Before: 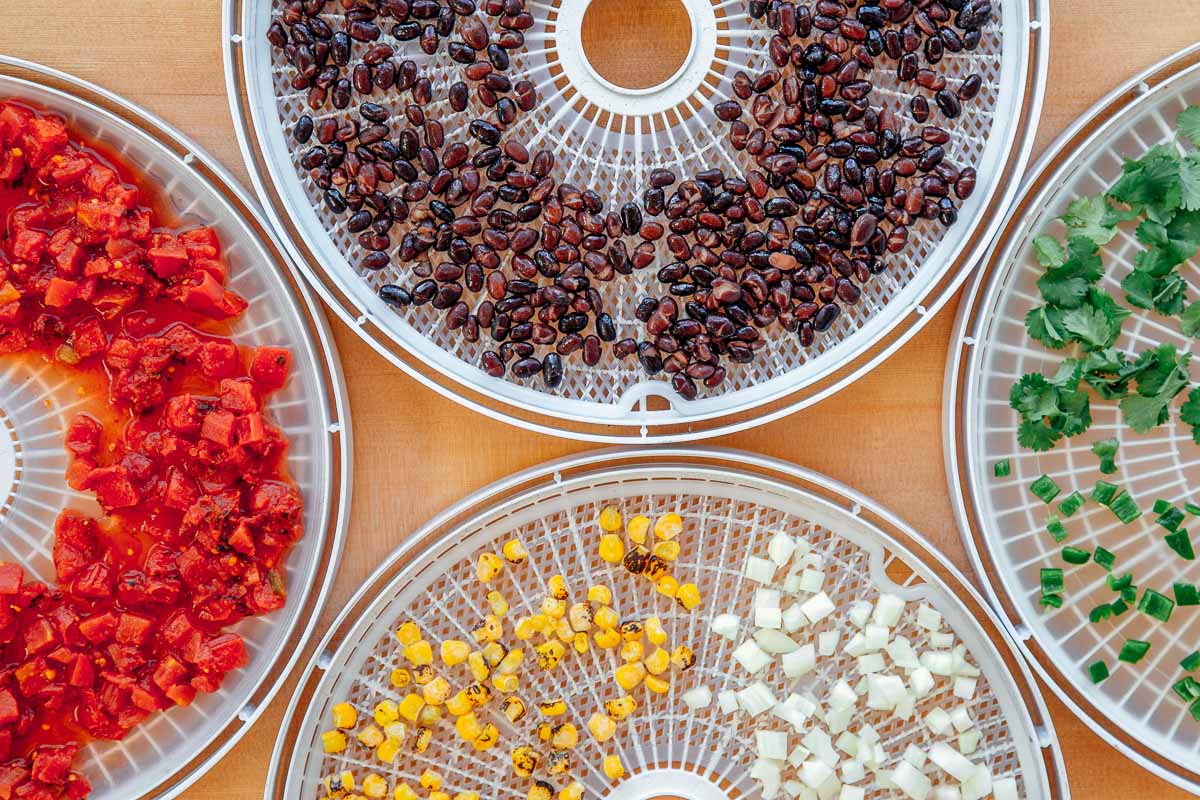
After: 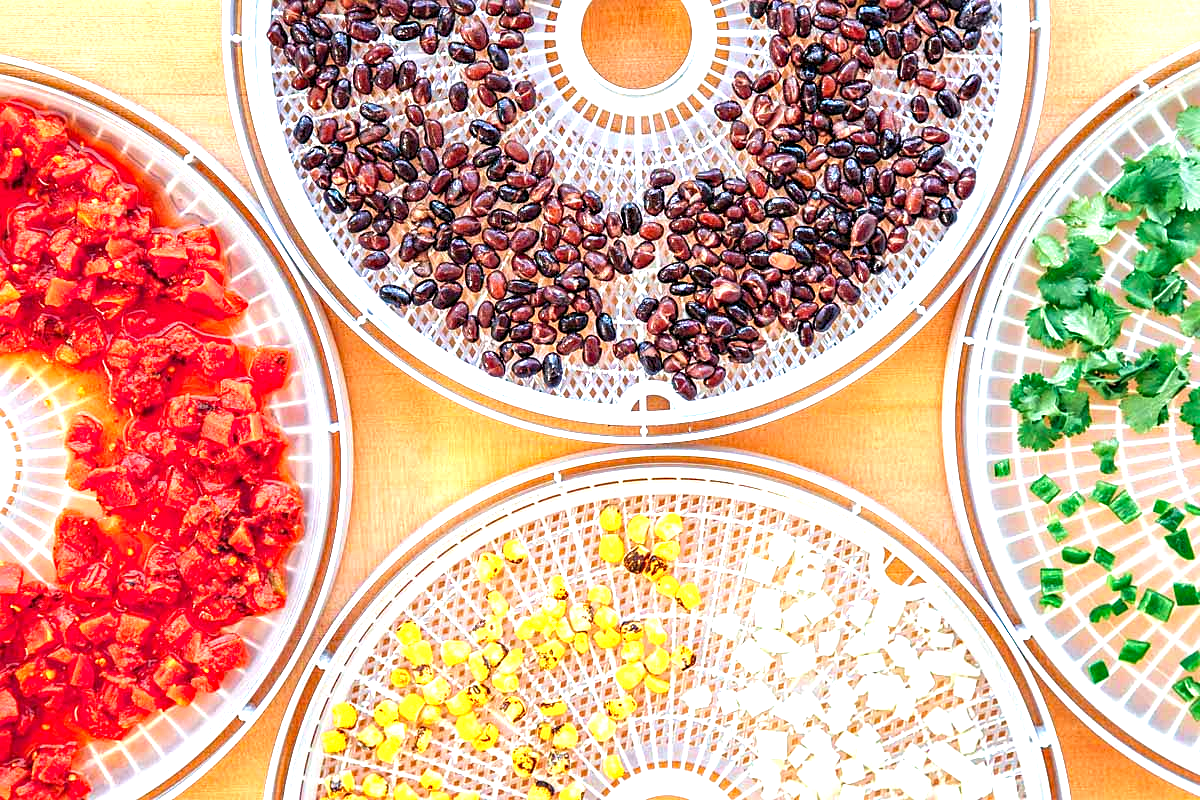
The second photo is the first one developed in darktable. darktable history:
velvia: on, module defaults
exposure: black level correction 0, exposure 1.29 EV, compensate highlight preservation false
sharpen: amount 0.217
levels: black 0.029%, gray 50.88%
haze removal: compatibility mode true, adaptive false
